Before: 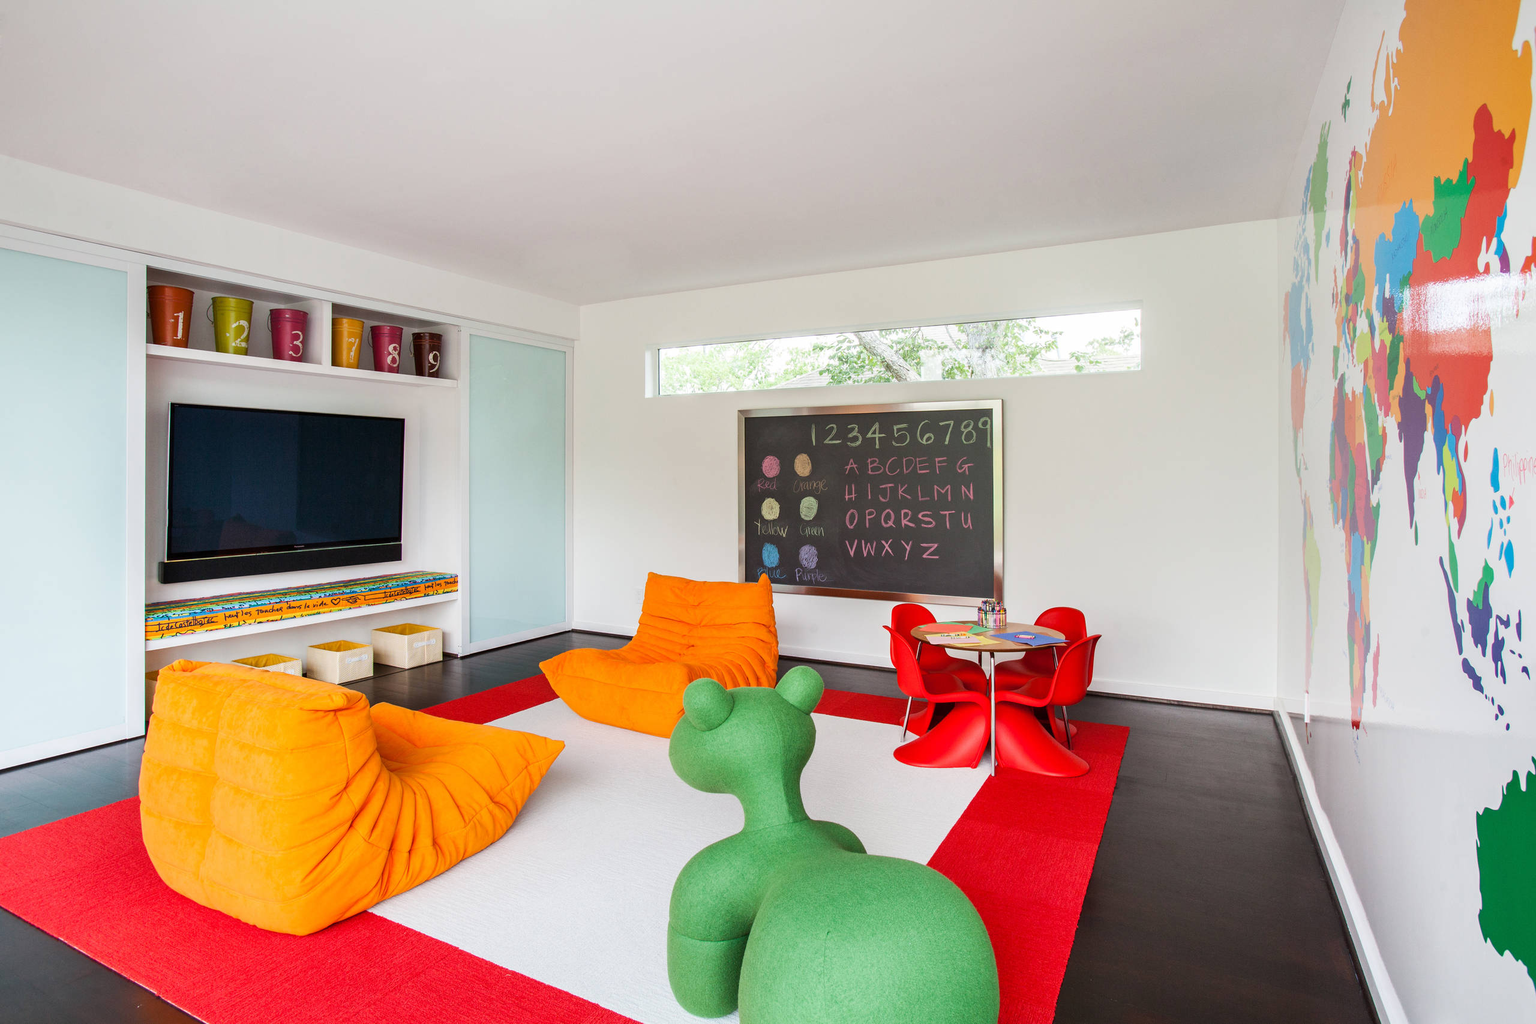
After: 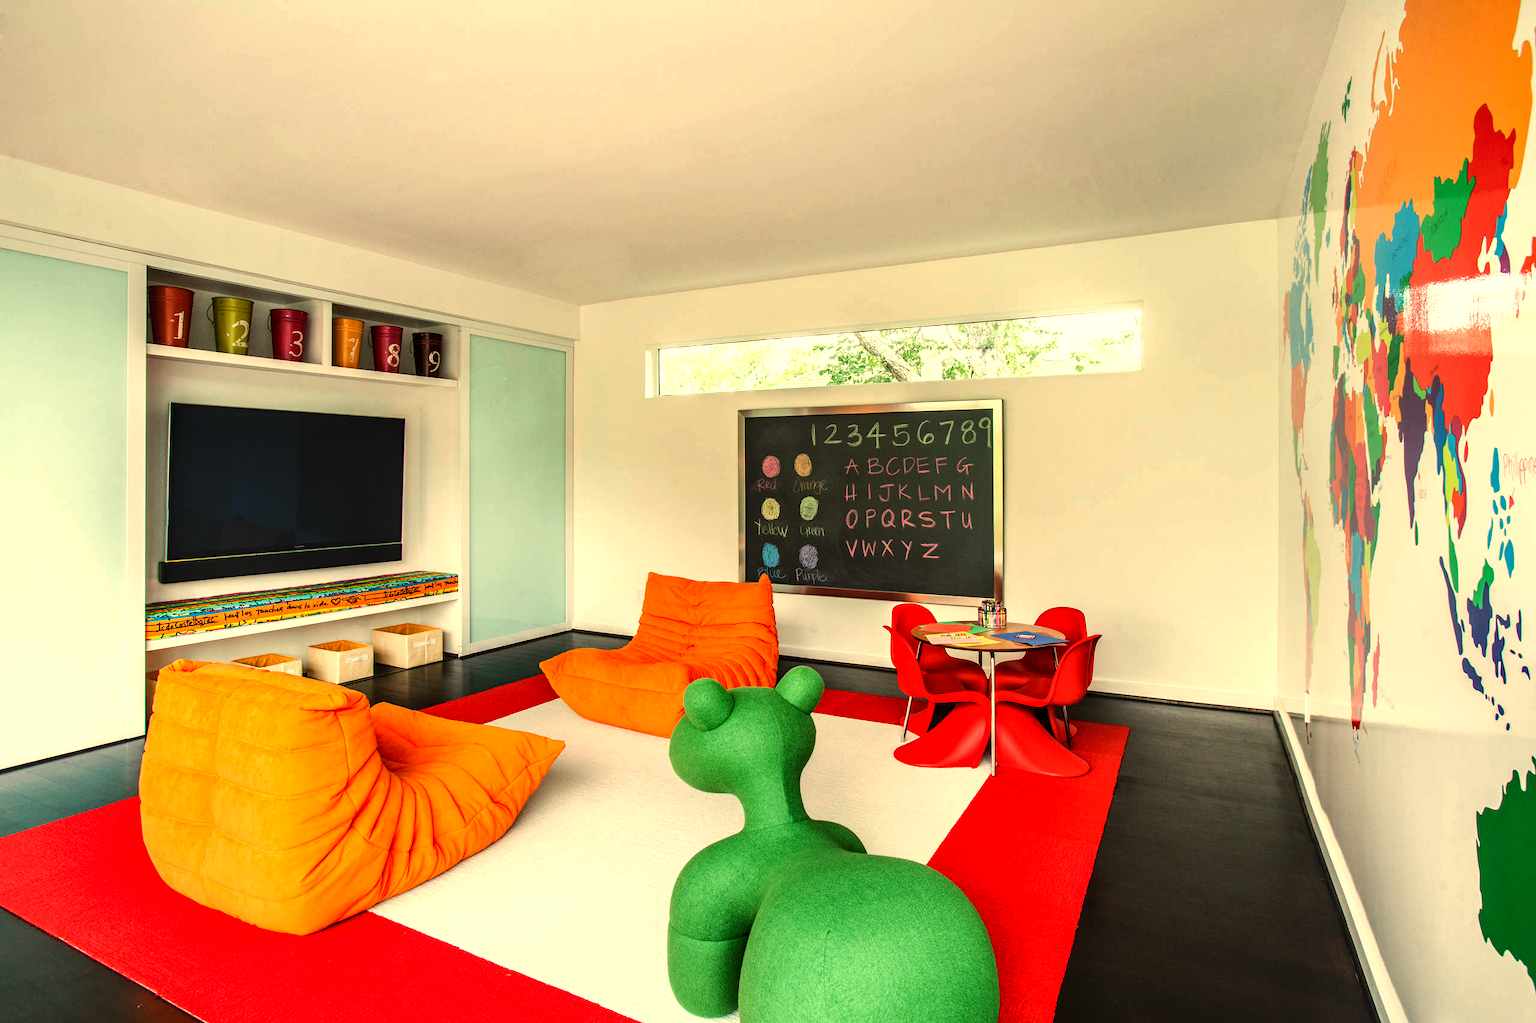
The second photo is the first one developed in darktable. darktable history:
local contrast: on, module defaults
color balance: mode lift, gamma, gain (sRGB), lift [1.014, 0.966, 0.918, 0.87], gamma [0.86, 0.734, 0.918, 0.976], gain [1.063, 1.13, 1.063, 0.86]
